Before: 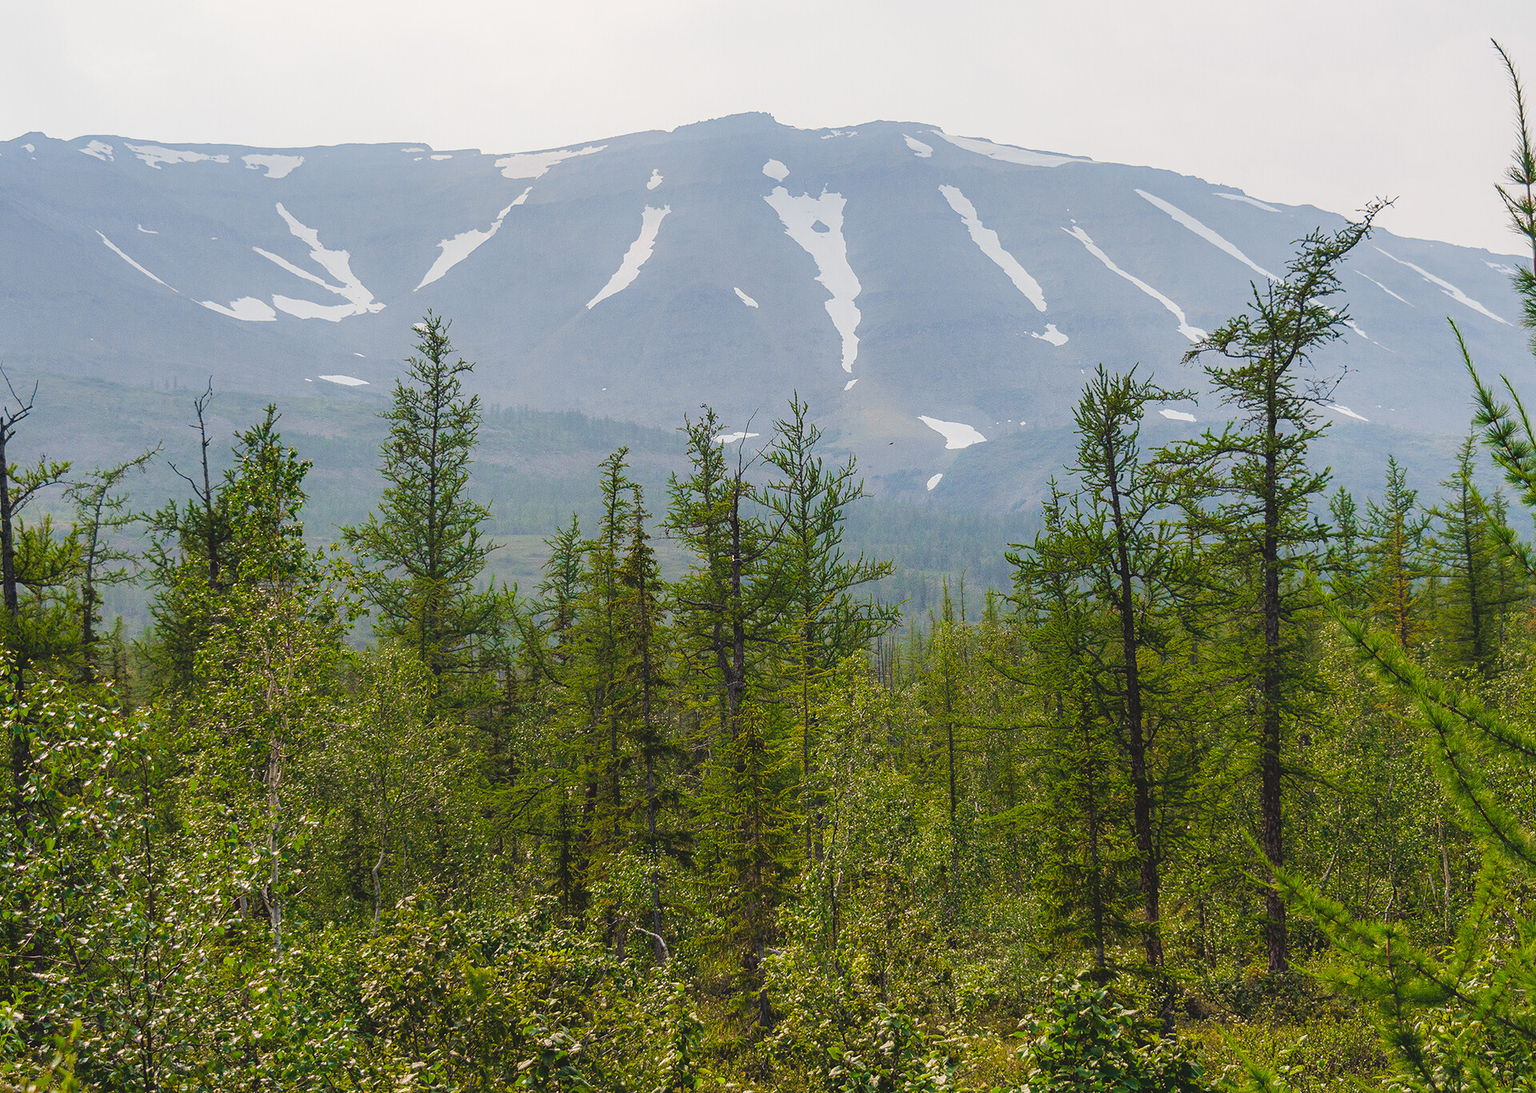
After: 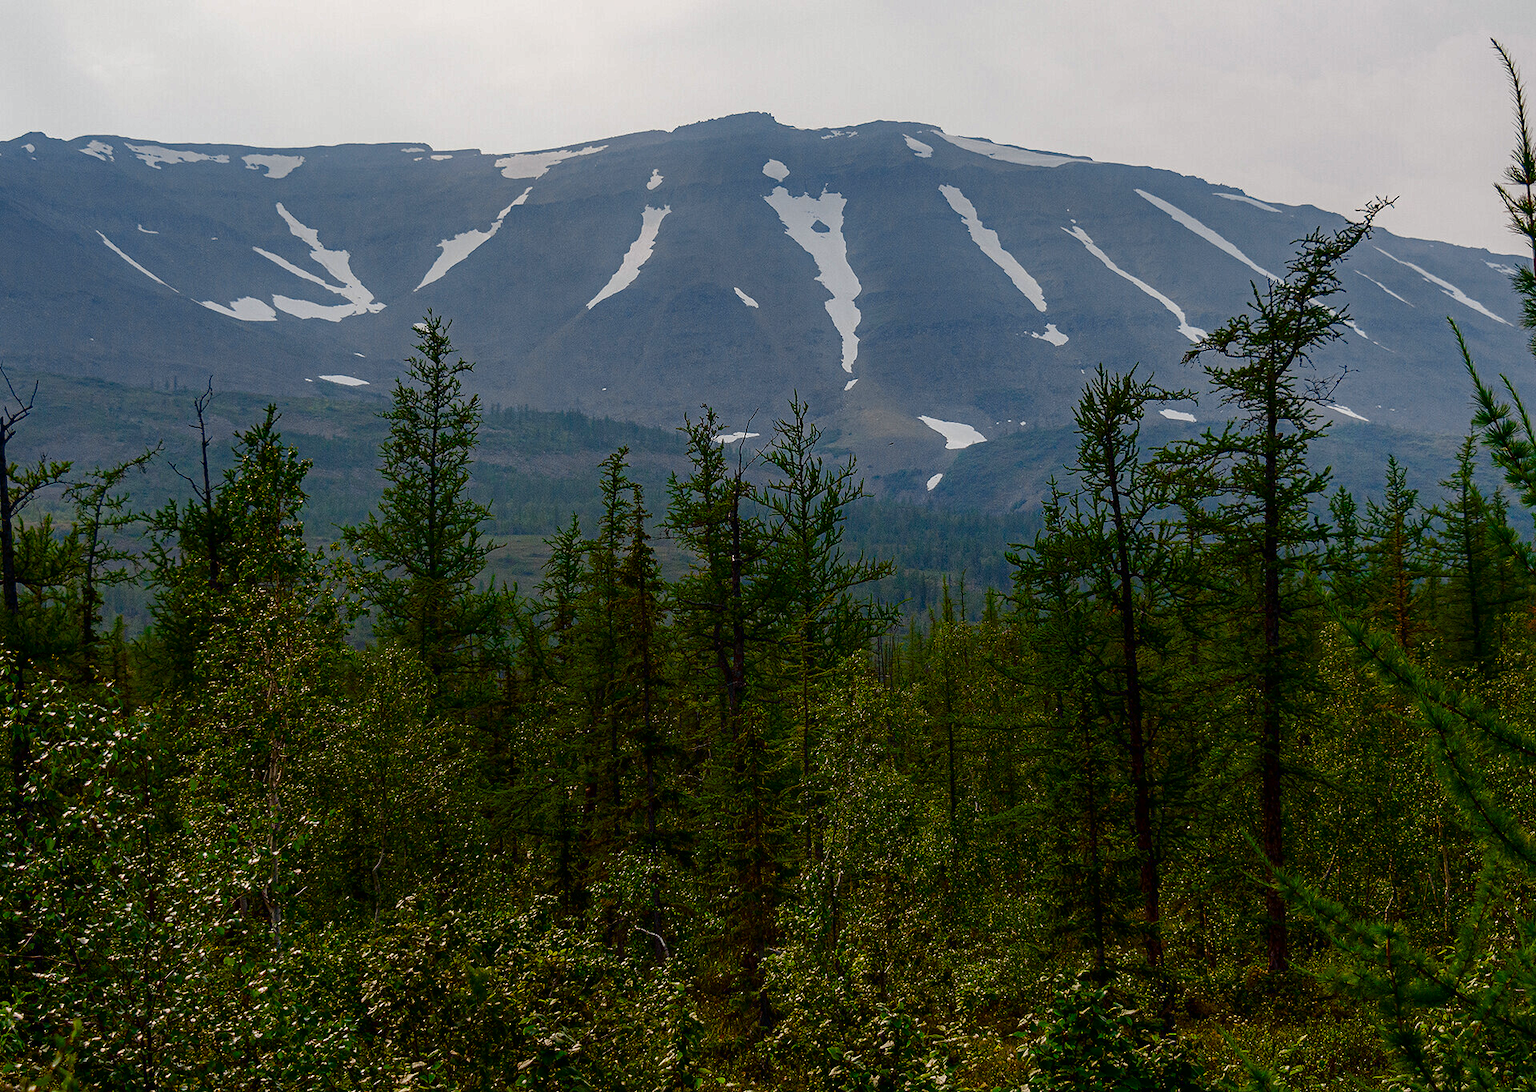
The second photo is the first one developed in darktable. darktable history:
contrast brightness saturation: contrast 0.09, brightness -0.59, saturation 0.17
local contrast: mode bilateral grid, contrast 10, coarseness 25, detail 110%, midtone range 0.2
haze removal: compatibility mode true, adaptive false
